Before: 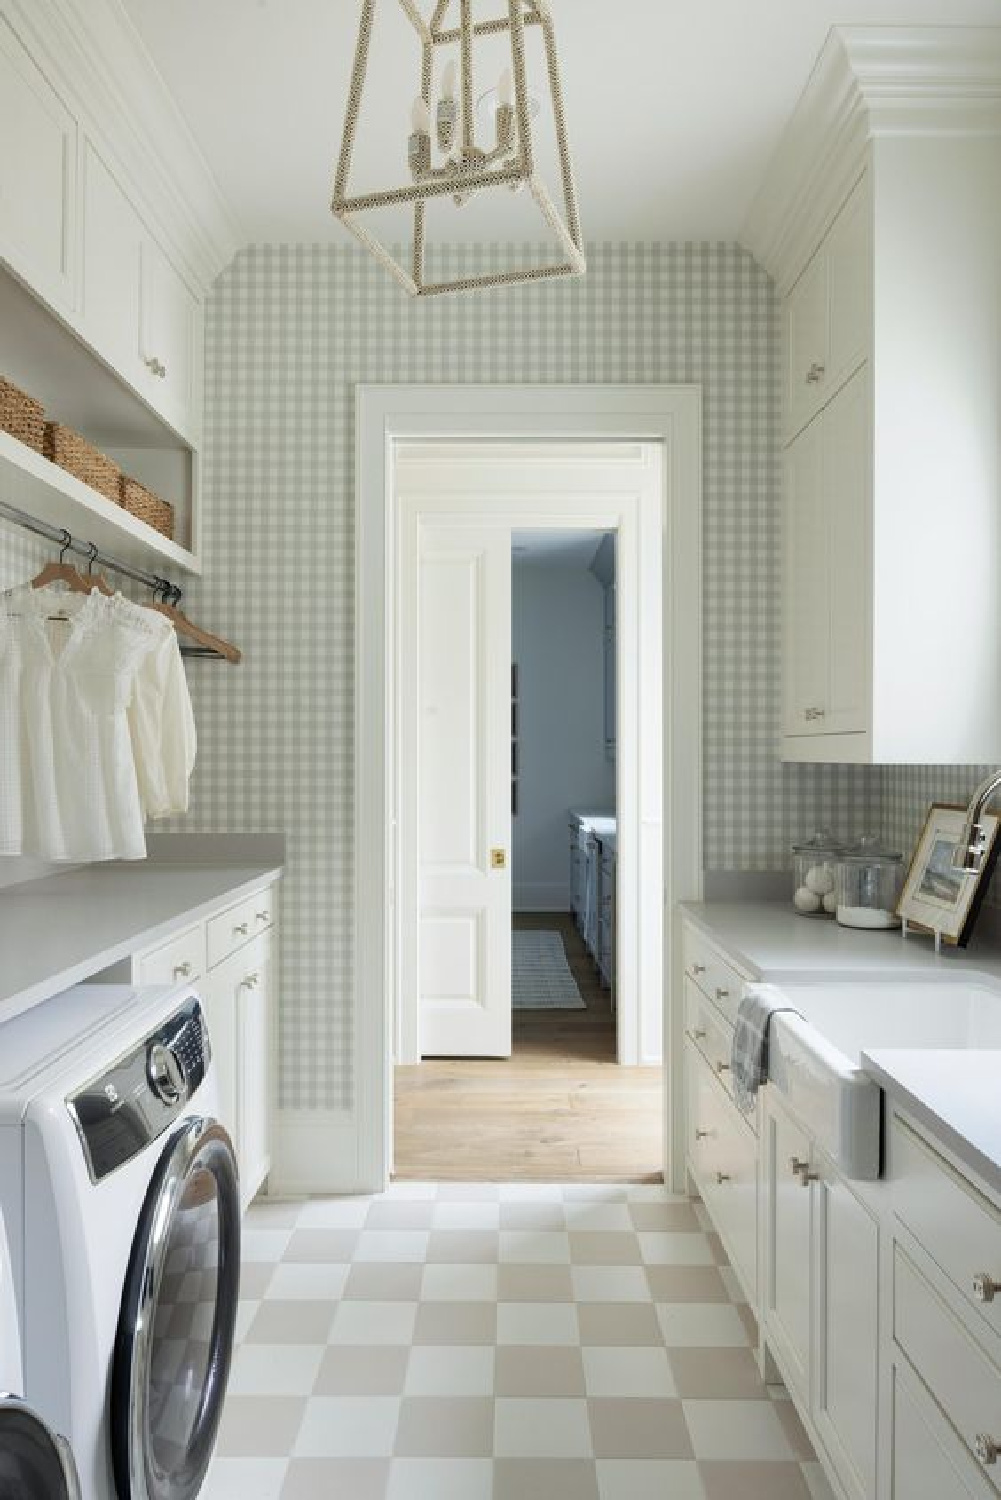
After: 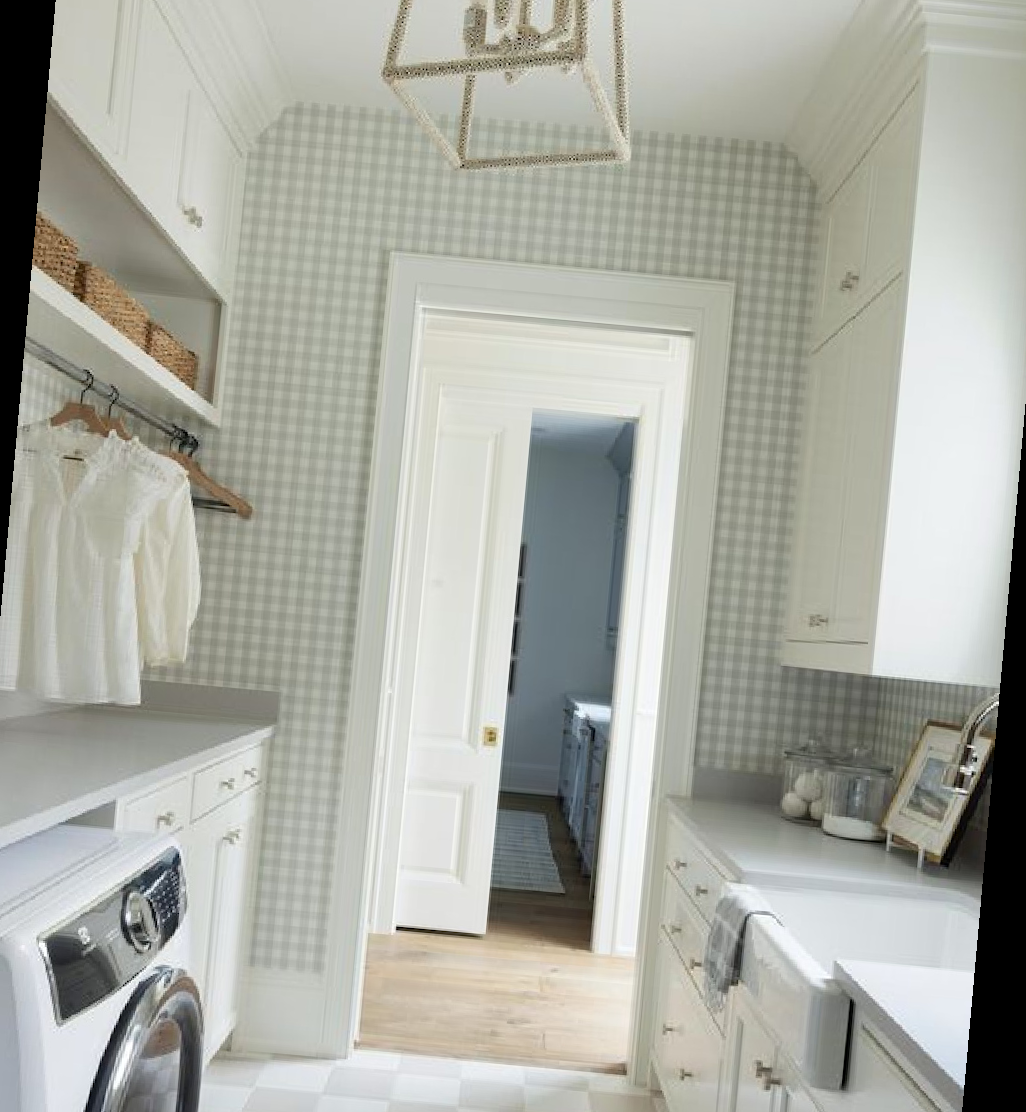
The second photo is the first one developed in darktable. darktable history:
rotate and perspective: rotation 5.12°, automatic cropping off
crop: left 5.596%, top 10.314%, right 3.534%, bottom 19.395%
